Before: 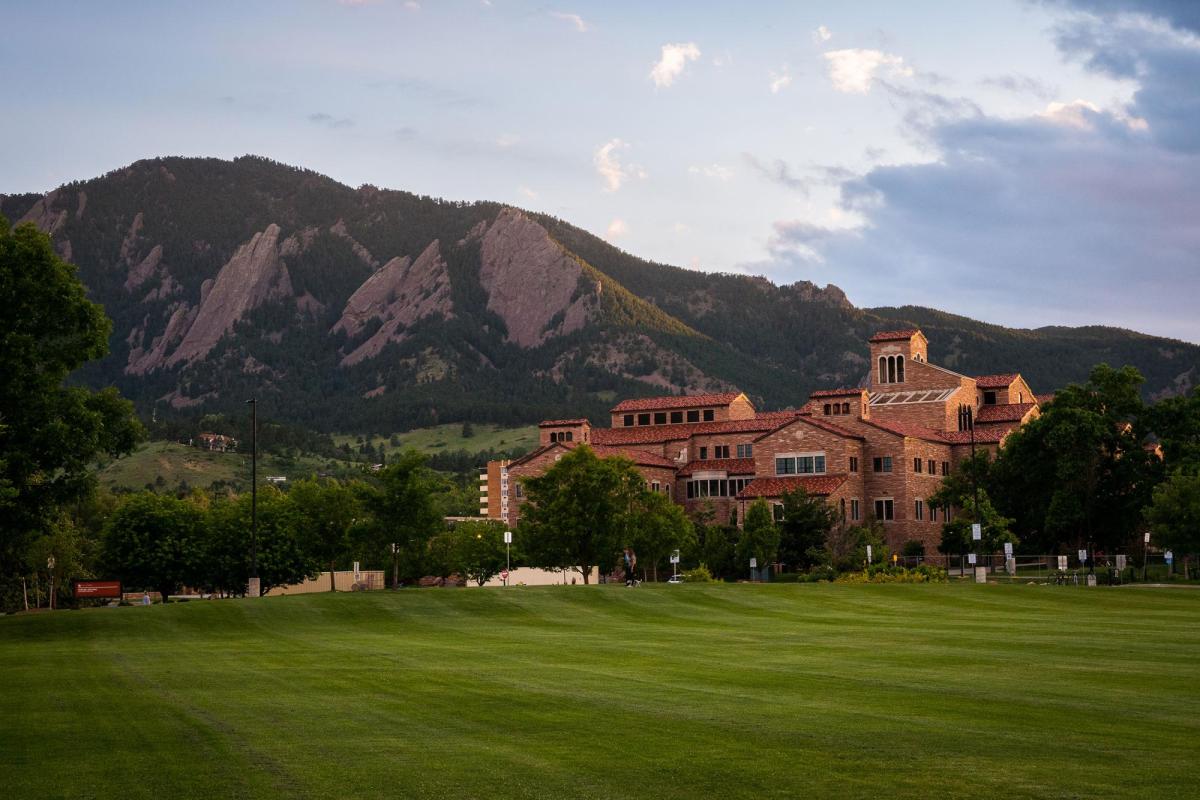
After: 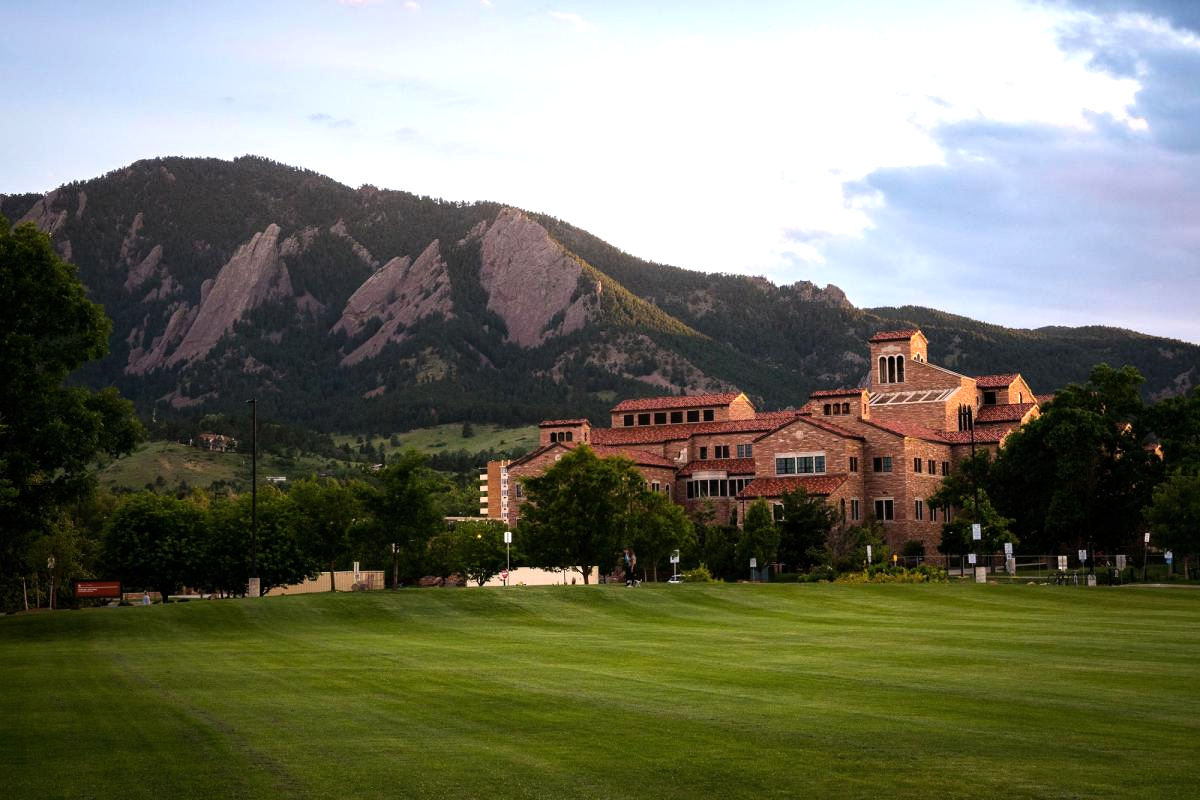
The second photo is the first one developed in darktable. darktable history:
tone equalizer: -8 EV -0.719 EV, -7 EV -0.673 EV, -6 EV -0.588 EV, -5 EV -0.38 EV, -3 EV 0.368 EV, -2 EV 0.6 EV, -1 EV 0.681 EV, +0 EV 0.751 EV, luminance estimator HSV value / RGB max
